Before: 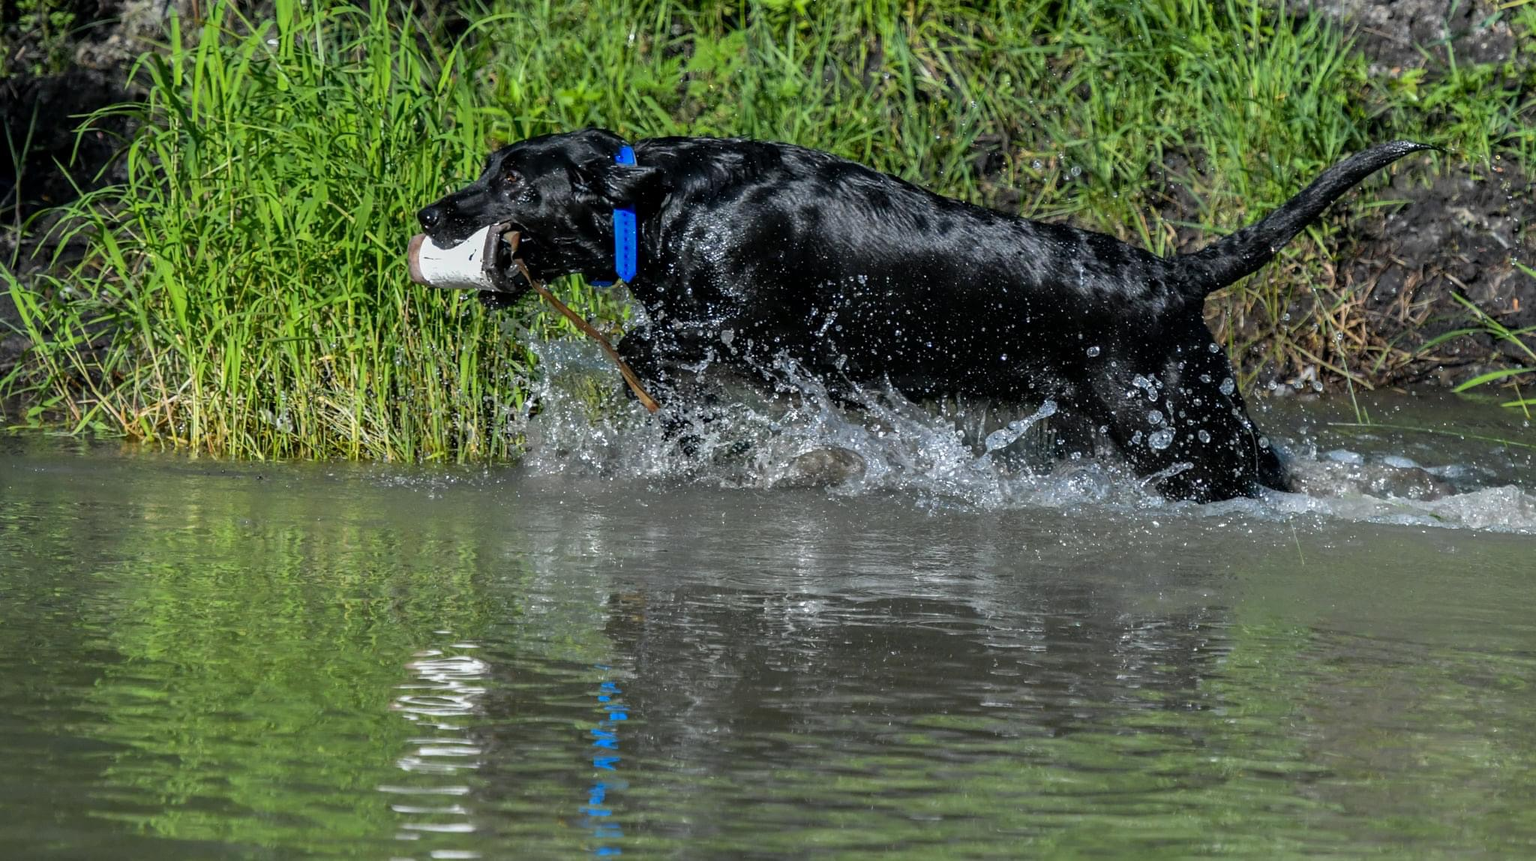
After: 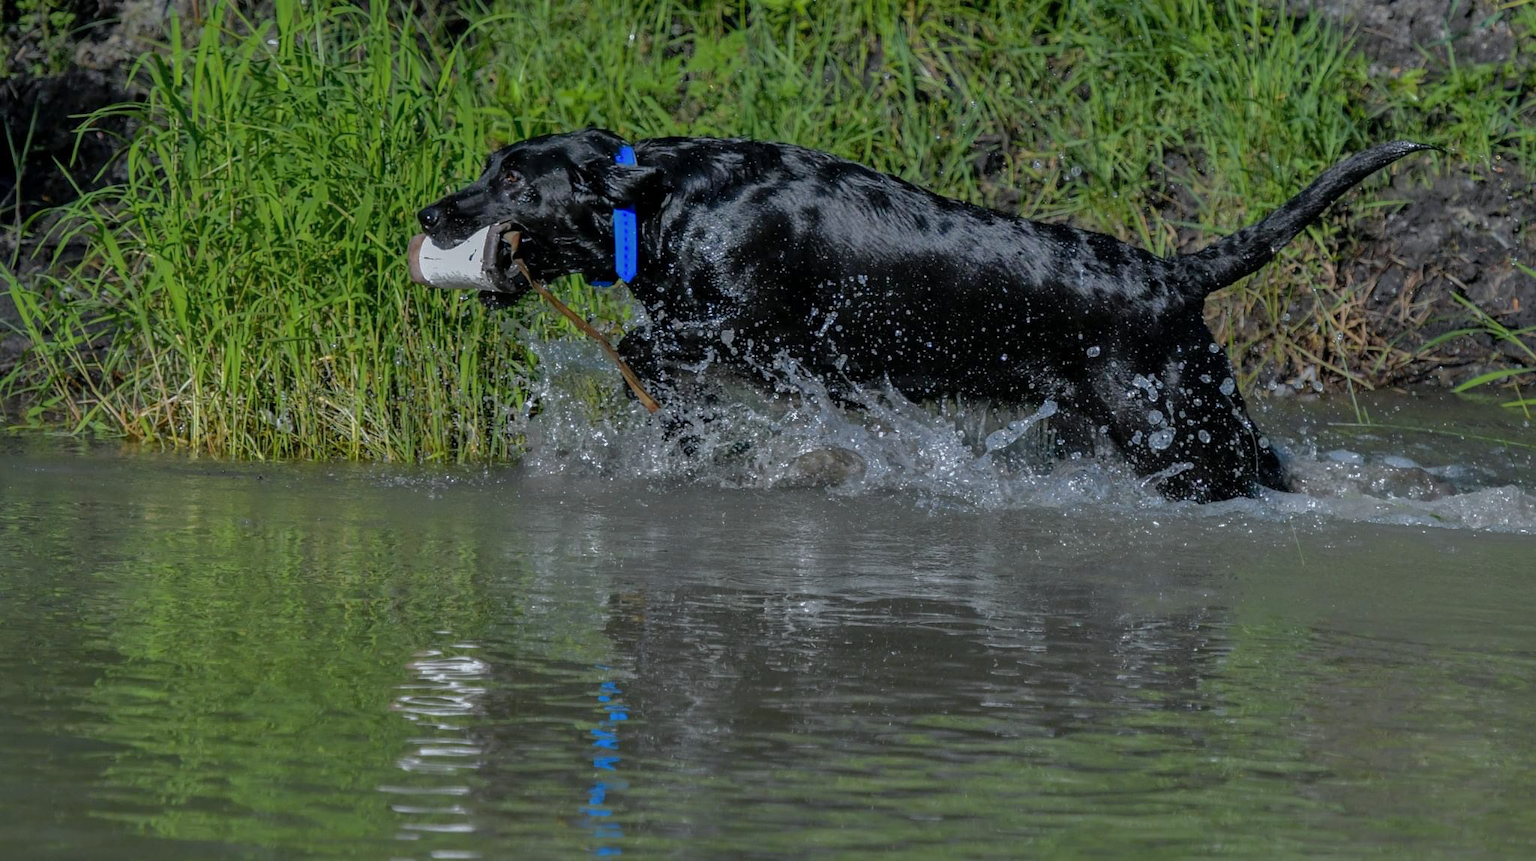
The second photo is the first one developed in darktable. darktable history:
shadows and highlights: on, module defaults
white balance: red 0.983, blue 1.036
base curve: curves: ch0 [(0, 0) (0.841, 0.609) (1, 1)]
